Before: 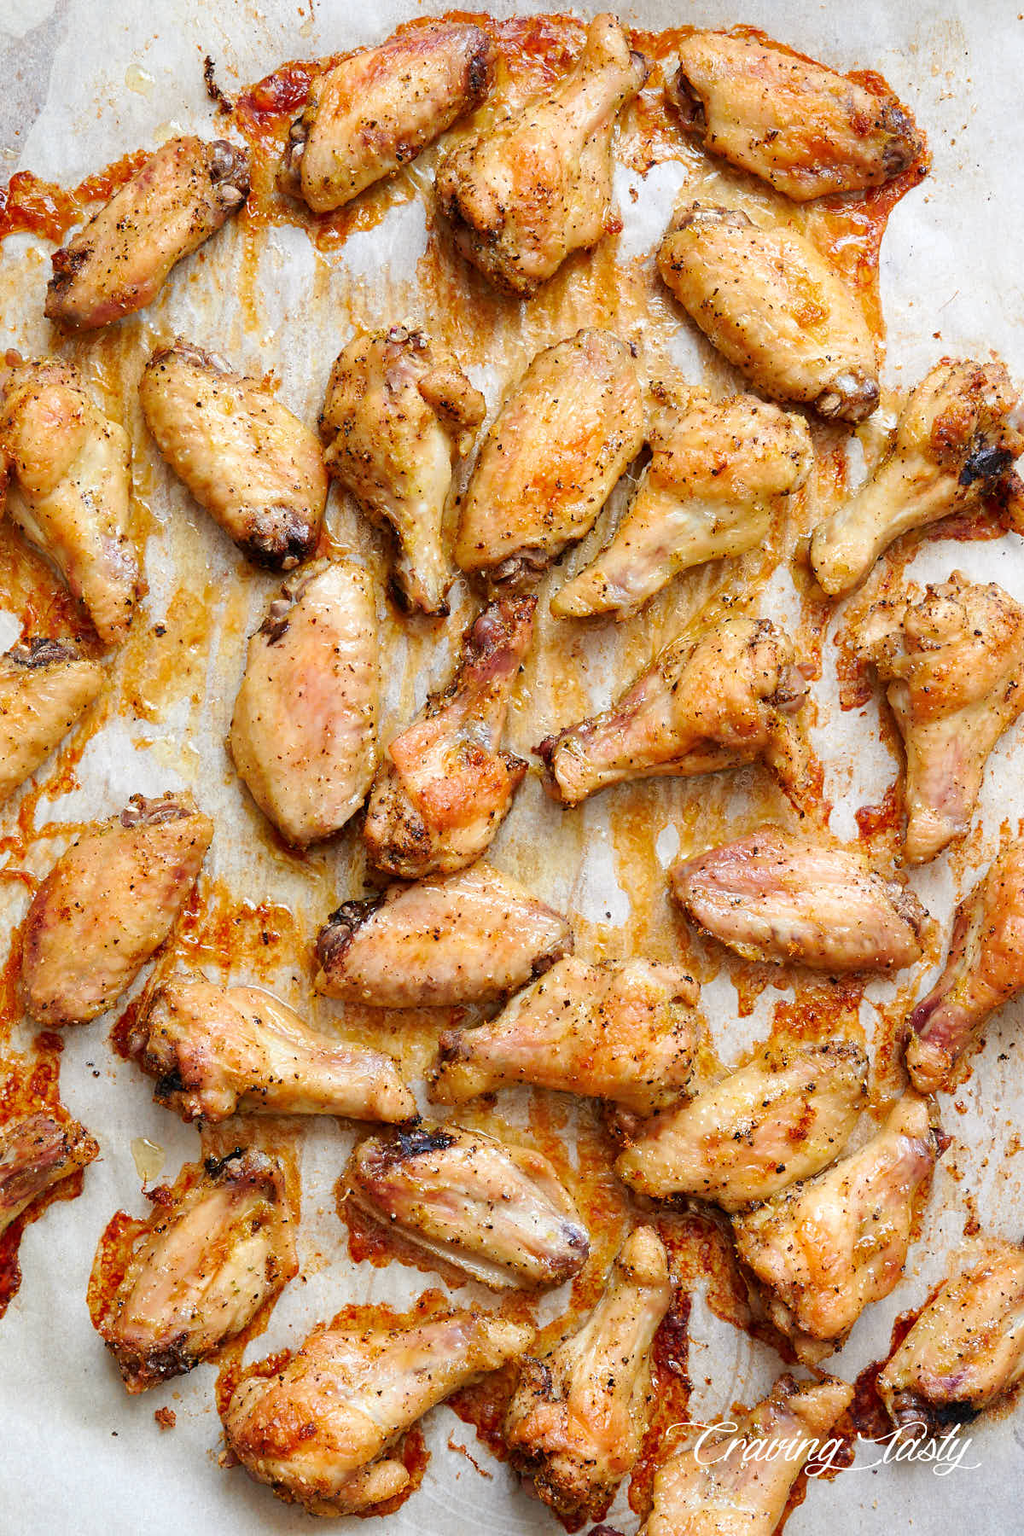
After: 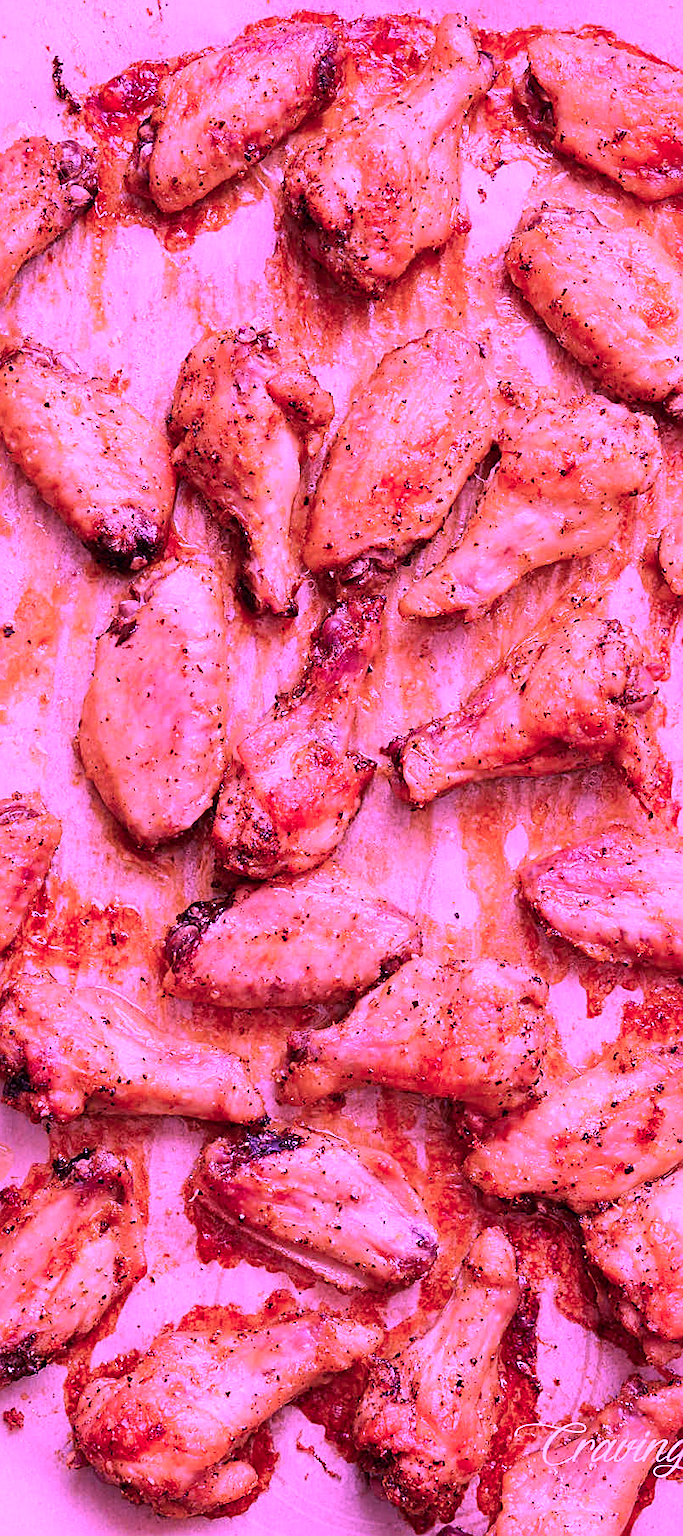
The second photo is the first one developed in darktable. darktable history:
color calibration: illuminant custom, x 0.262, y 0.52, temperature 7018.42 K, clip negative RGB from gamut false
crop and rotate: left 14.91%, right 18.31%
sharpen: on, module defaults
